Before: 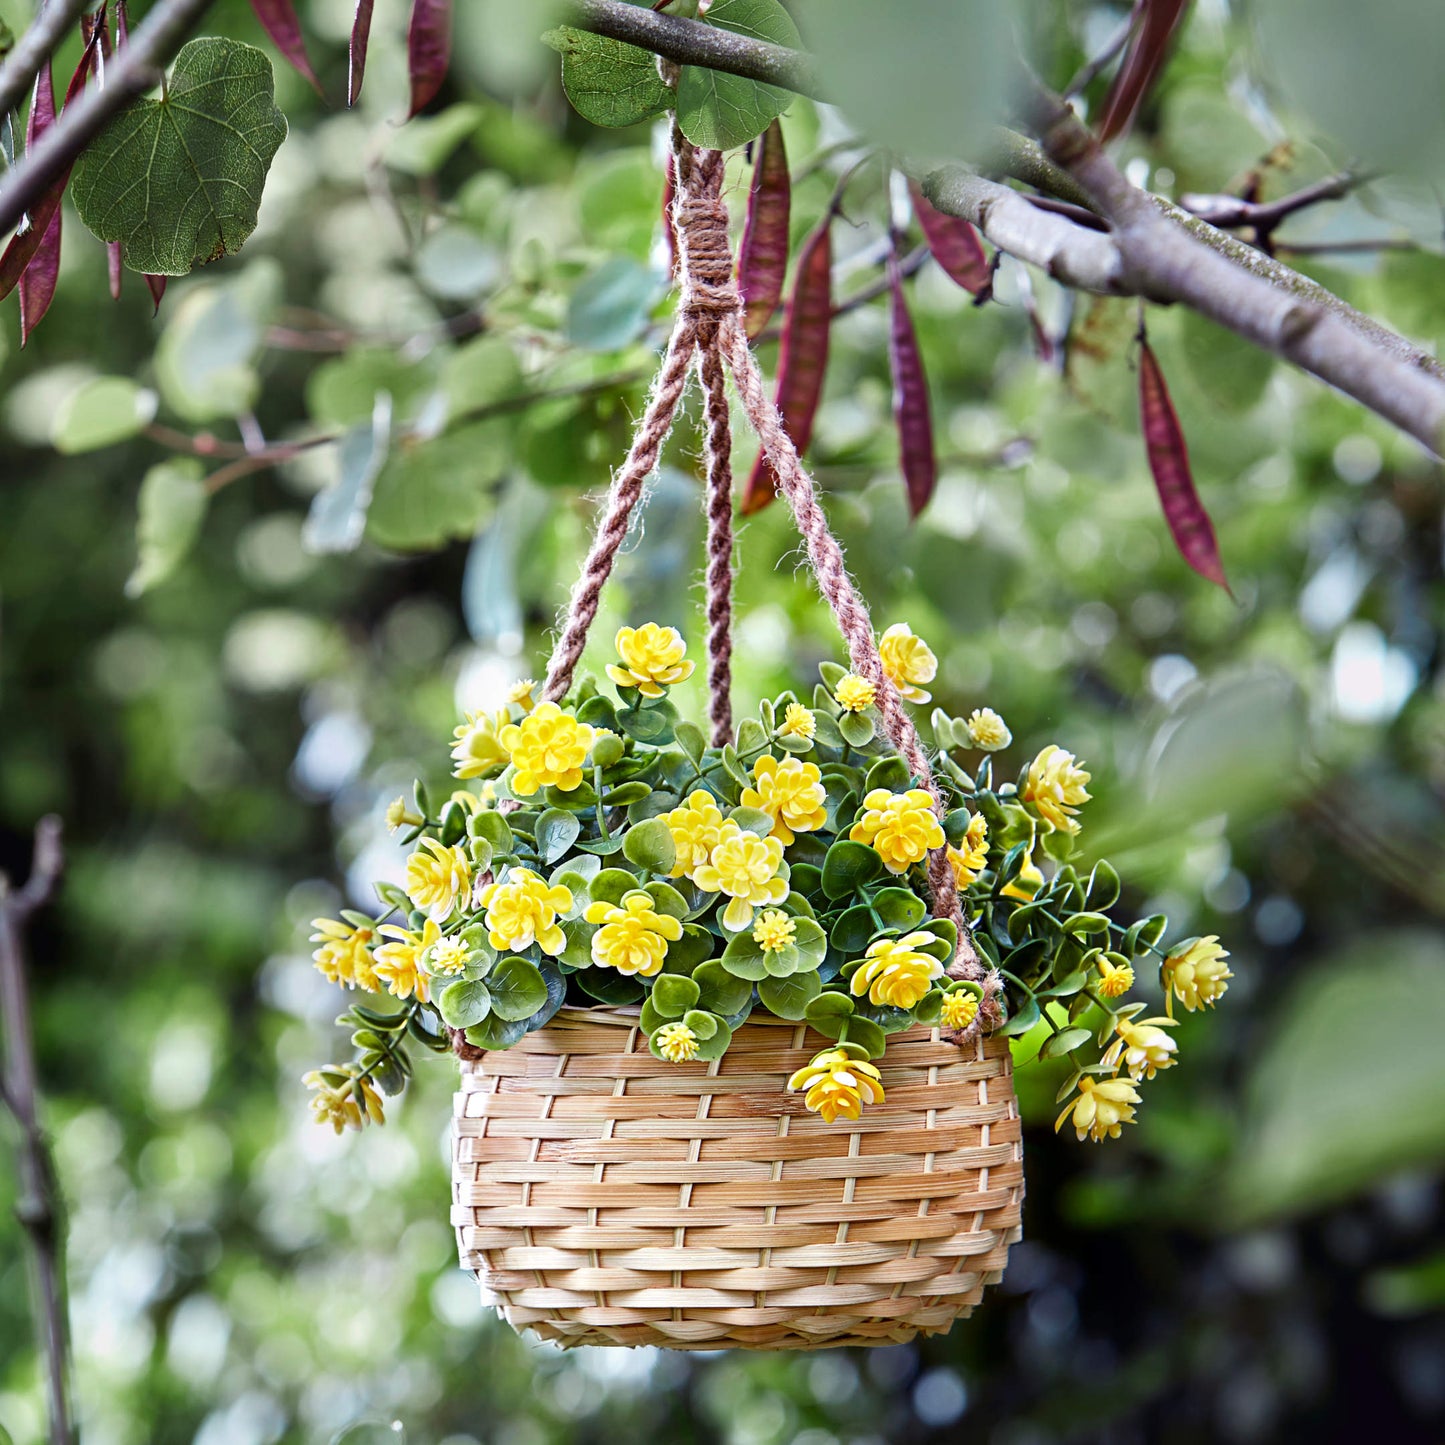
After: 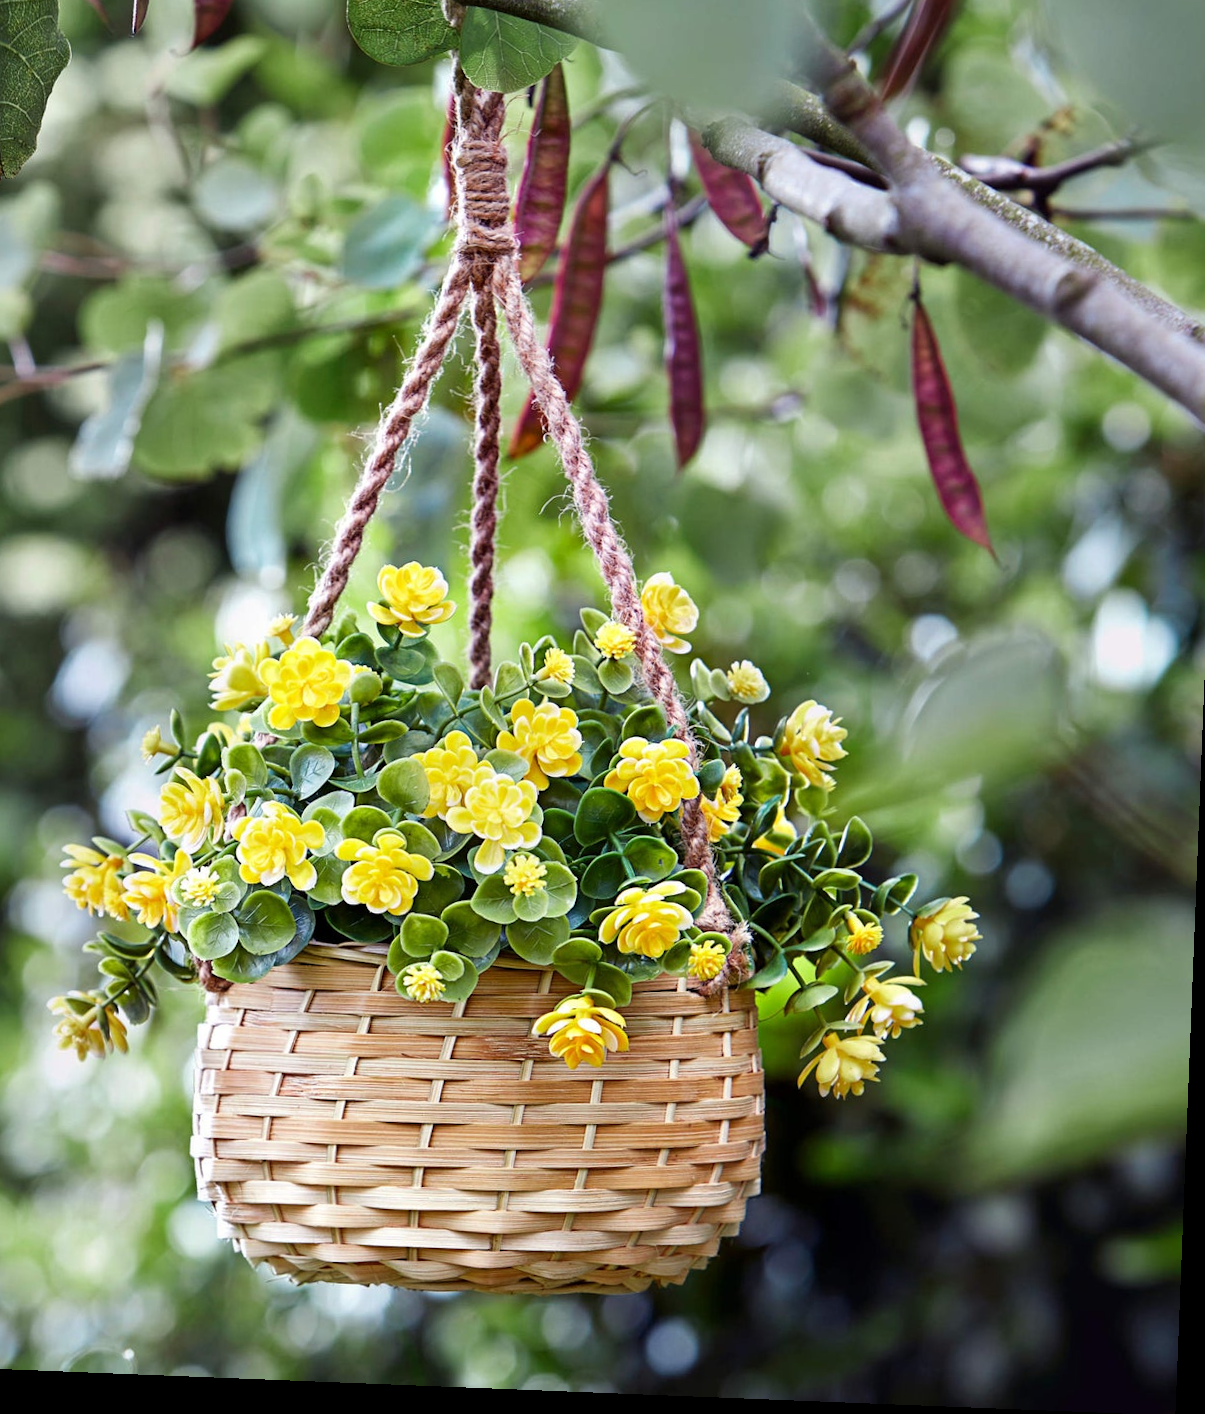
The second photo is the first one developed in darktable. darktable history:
crop and rotate: left 17.959%, top 5.771%, right 1.742%
rotate and perspective: rotation 2.27°, automatic cropping off
